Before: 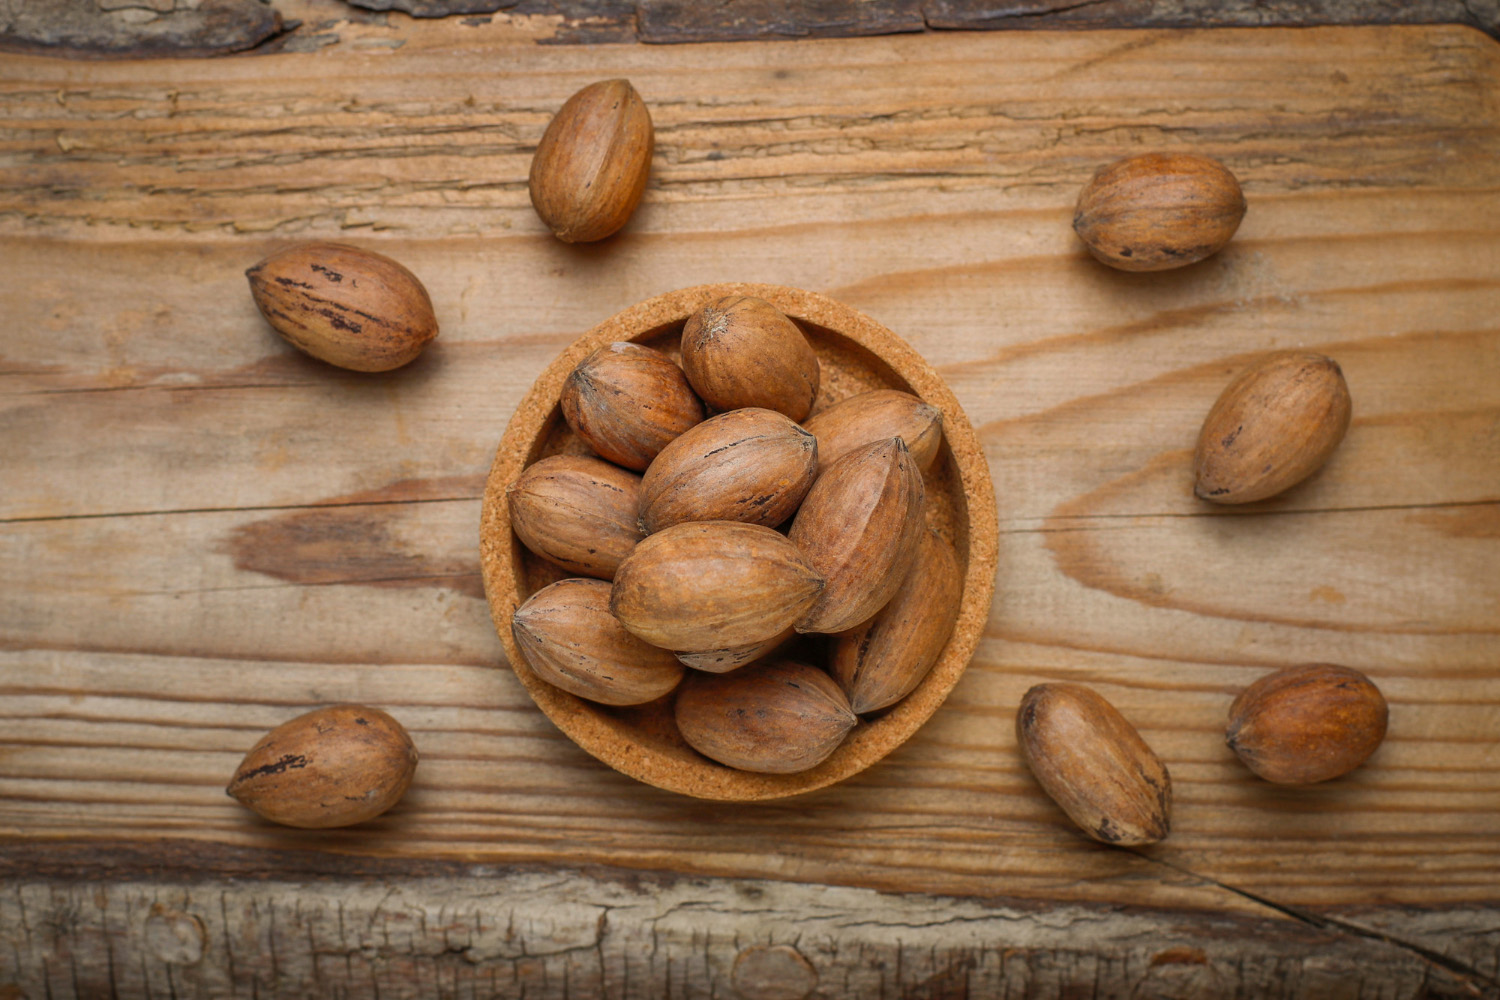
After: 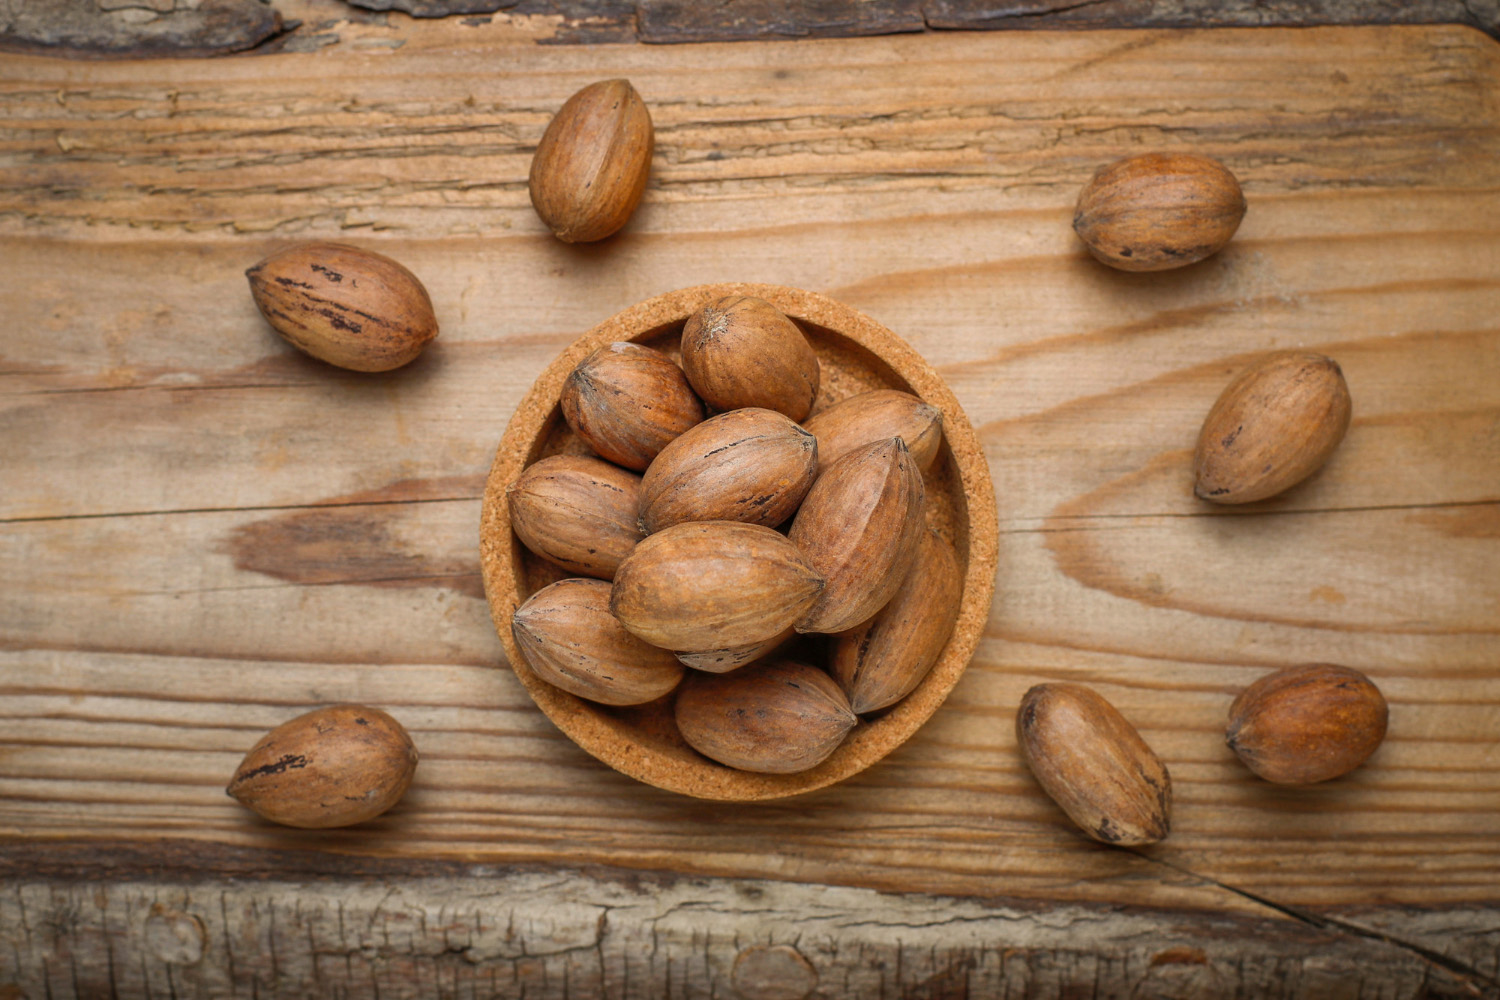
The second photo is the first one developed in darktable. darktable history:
shadows and highlights: shadows -12.5, white point adjustment 4, highlights 28.33
